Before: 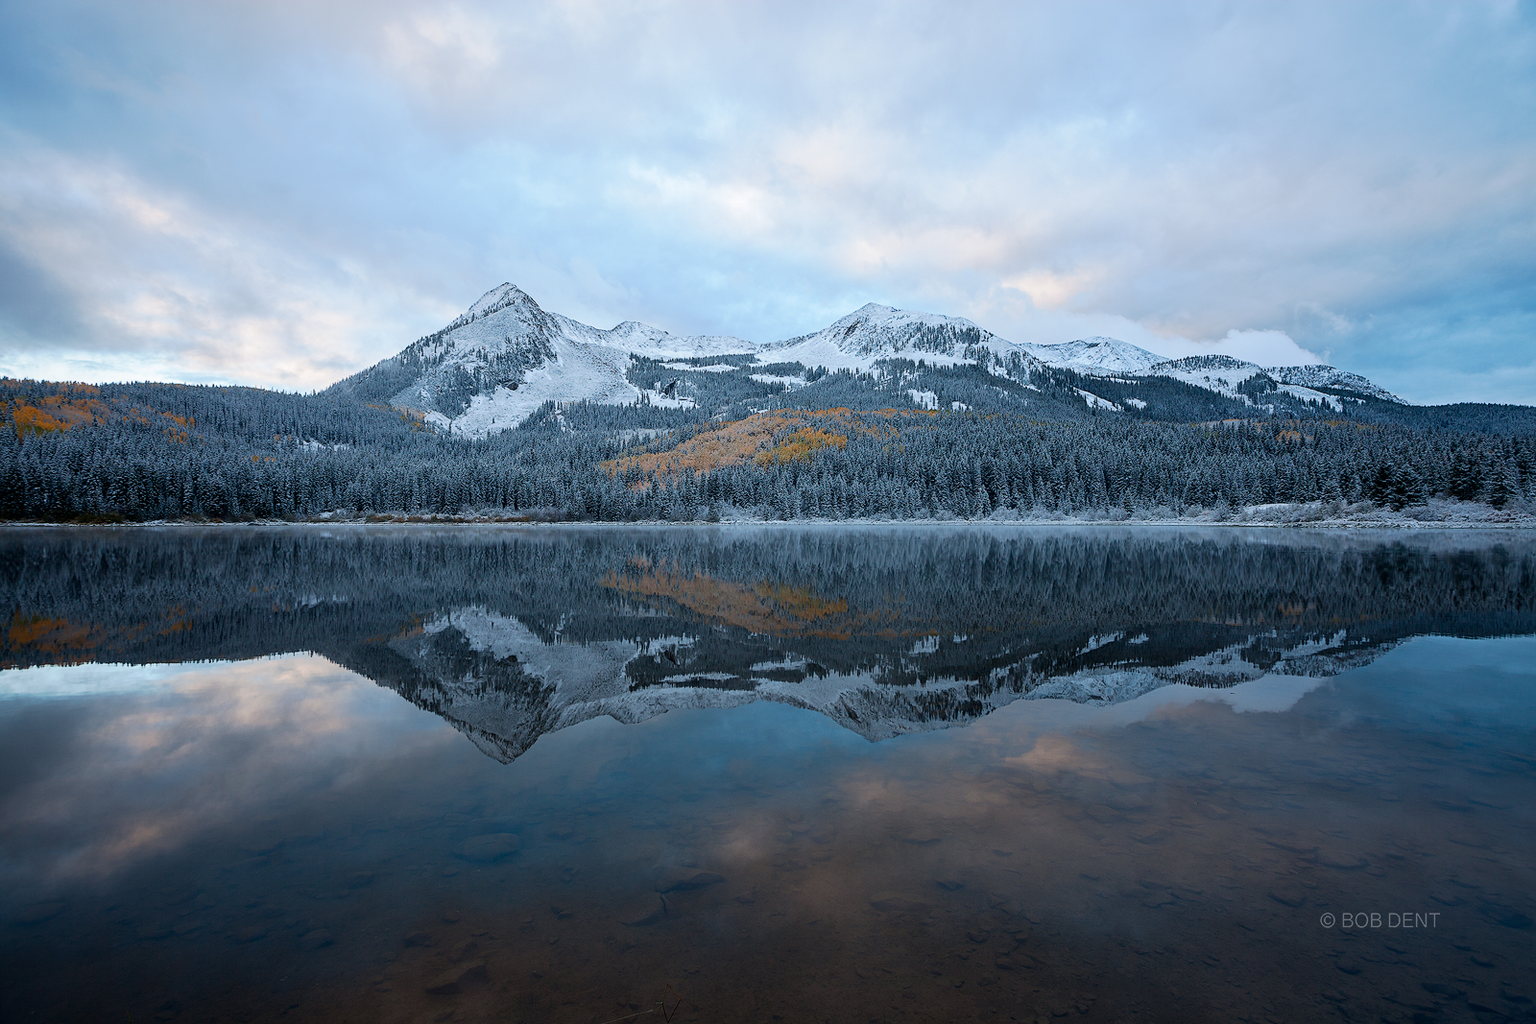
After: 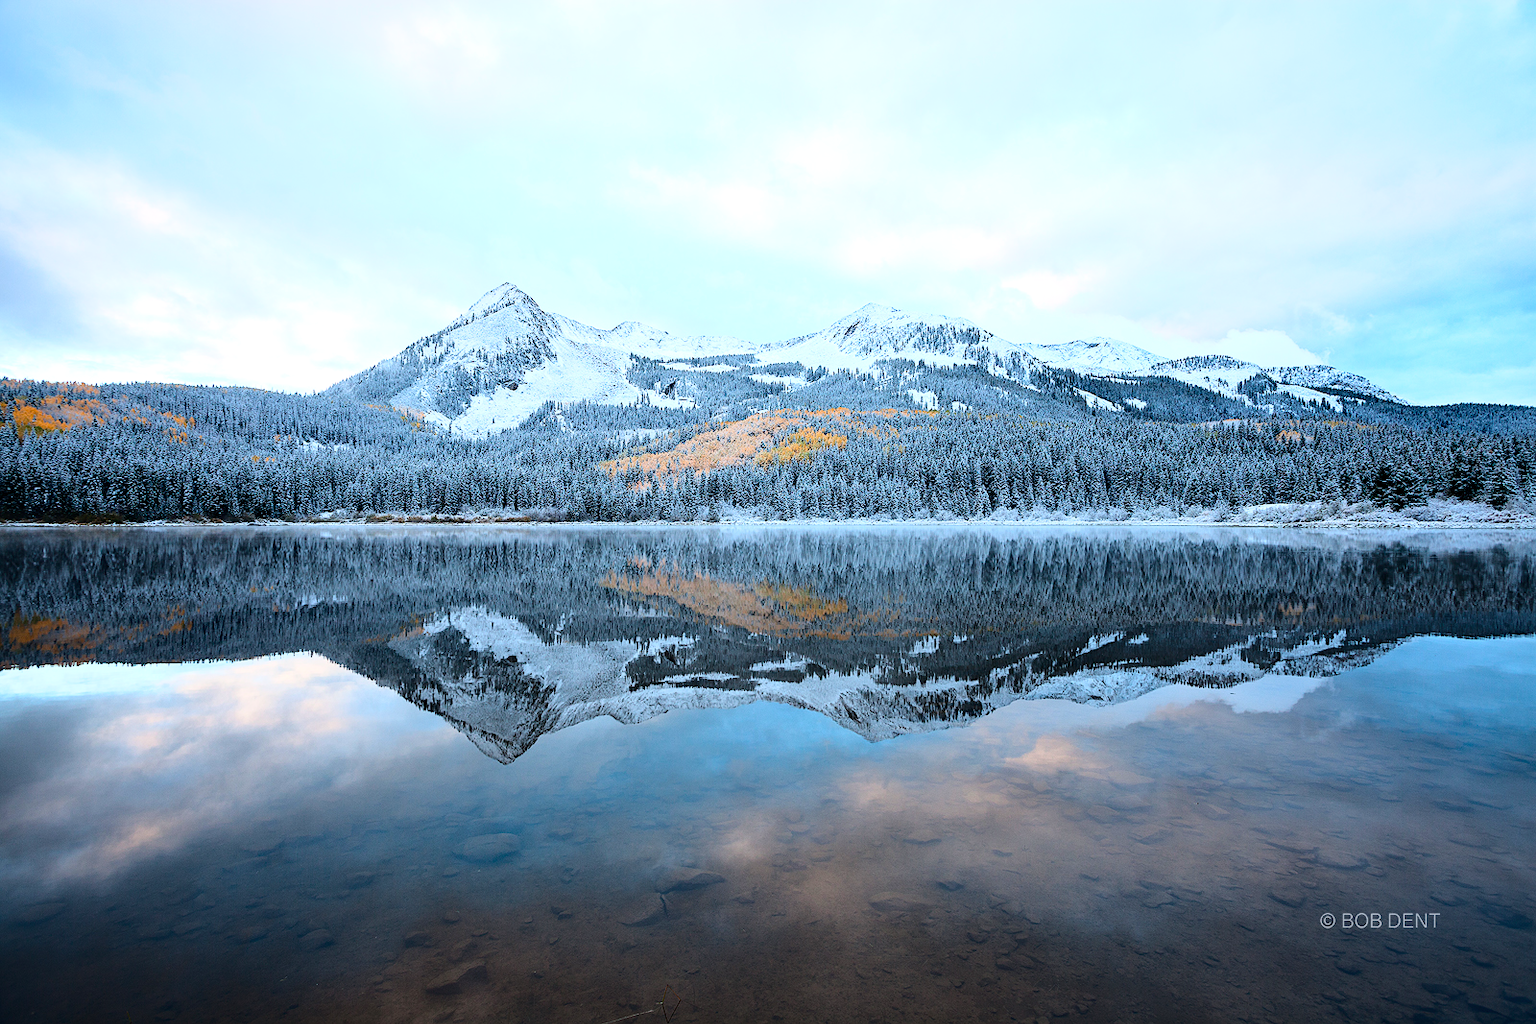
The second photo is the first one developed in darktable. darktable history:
base curve: curves: ch0 [(0, 0) (0.028, 0.03) (0.121, 0.232) (0.46, 0.748) (0.859, 0.968) (1, 1)], fusion 1
